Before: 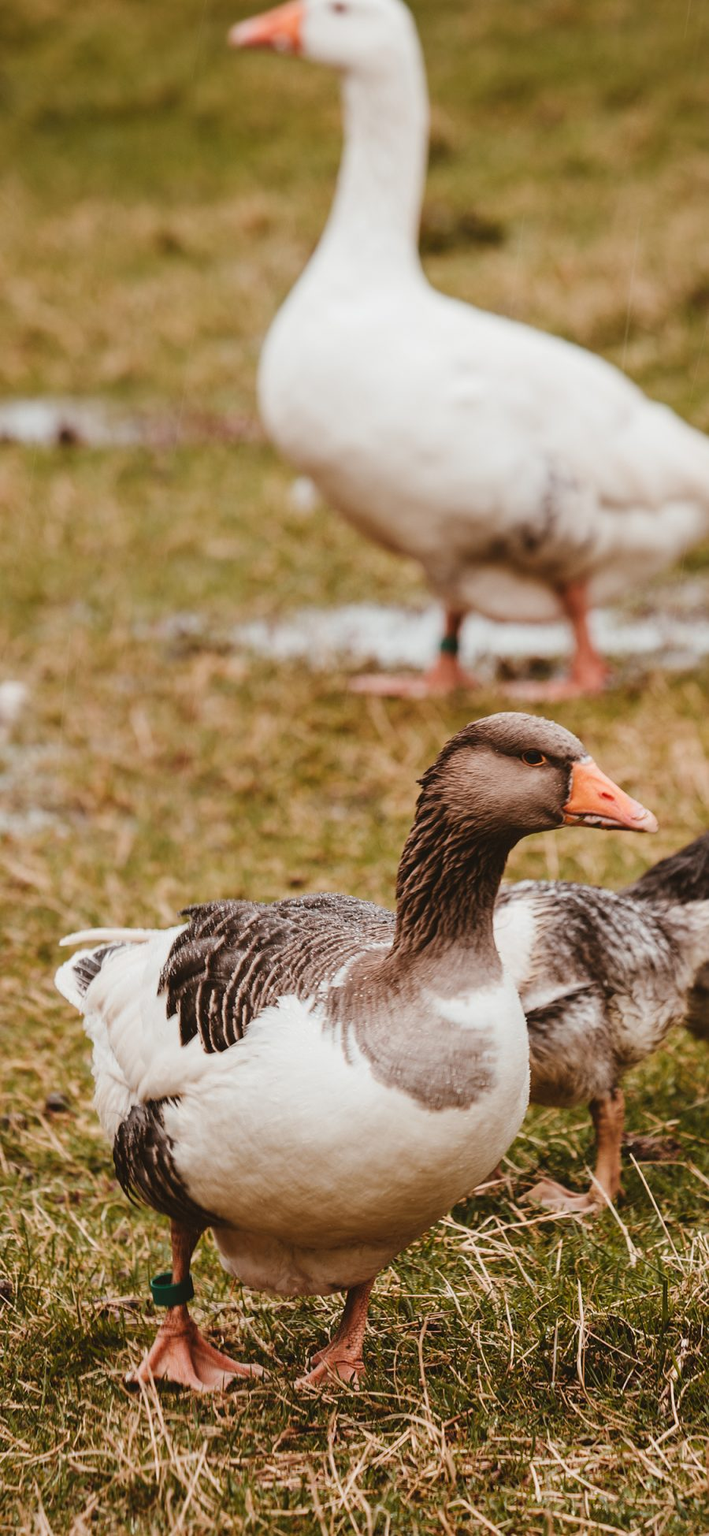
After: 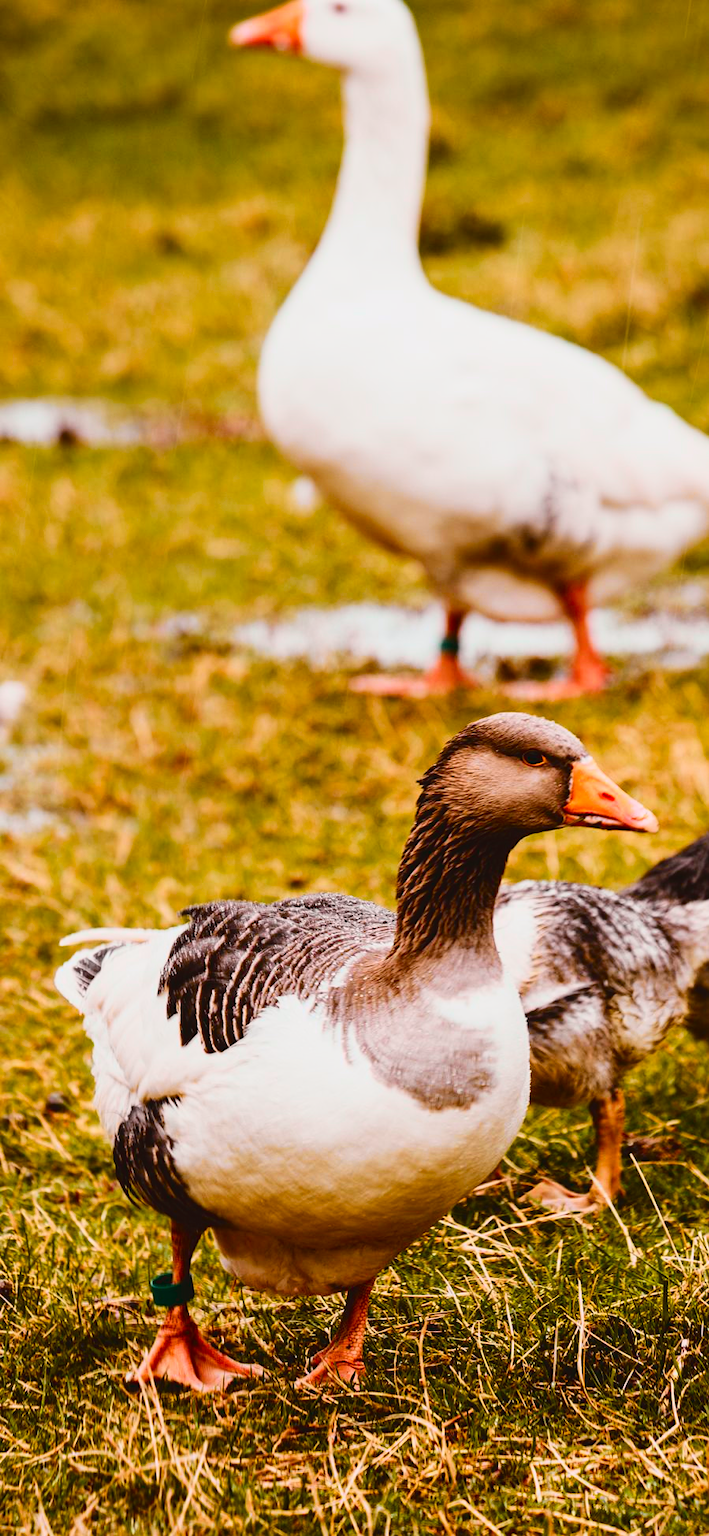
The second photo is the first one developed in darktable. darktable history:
color balance rgb: linear chroma grading › global chroma 15%, perceptual saturation grading › global saturation 30%
tone curve: curves: ch0 [(0, 0.031) (0.139, 0.084) (0.311, 0.278) (0.495, 0.544) (0.718, 0.816) (0.841, 0.909) (1, 0.967)]; ch1 [(0, 0) (0.272, 0.249) (0.388, 0.385) (0.469, 0.456) (0.495, 0.497) (0.538, 0.545) (0.578, 0.595) (0.707, 0.778) (1, 1)]; ch2 [(0, 0) (0.125, 0.089) (0.353, 0.329) (0.443, 0.408) (0.502, 0.499) (0.557, 0.531) (0.608, 0.631) (1, 1)], color space Lab, independent channels, preserve colors none
